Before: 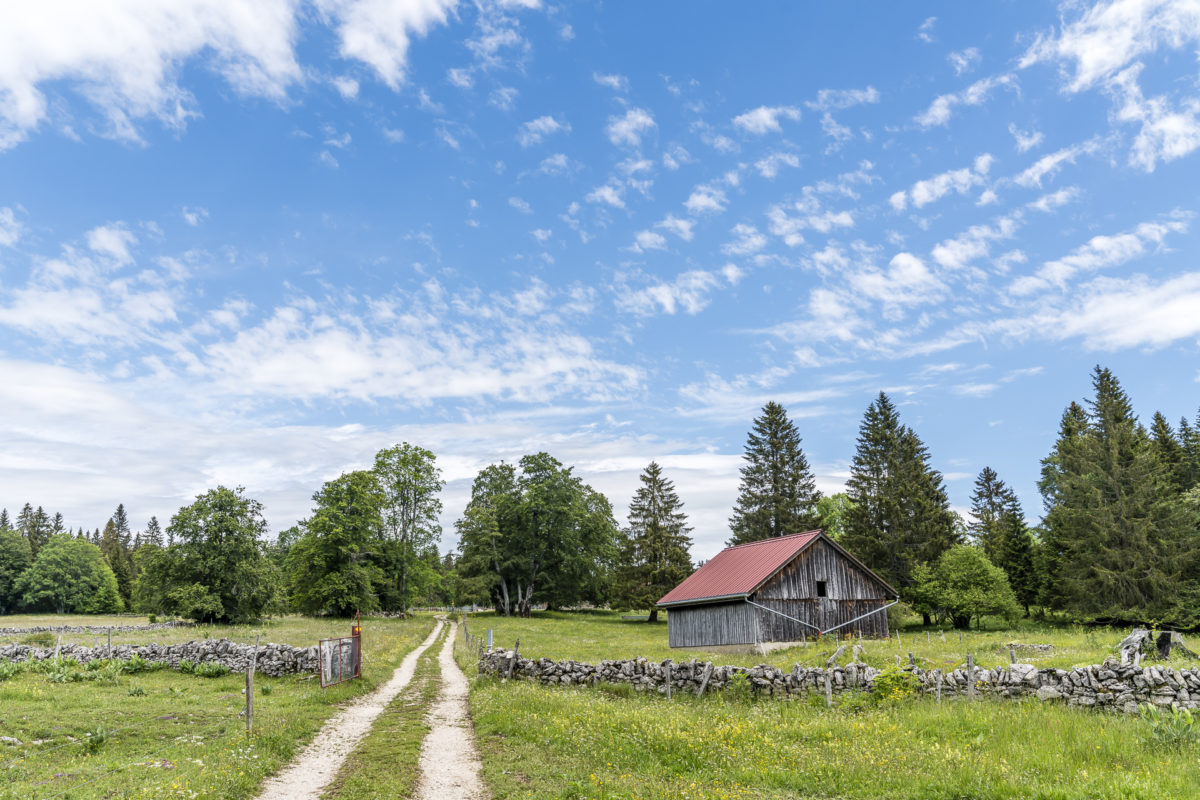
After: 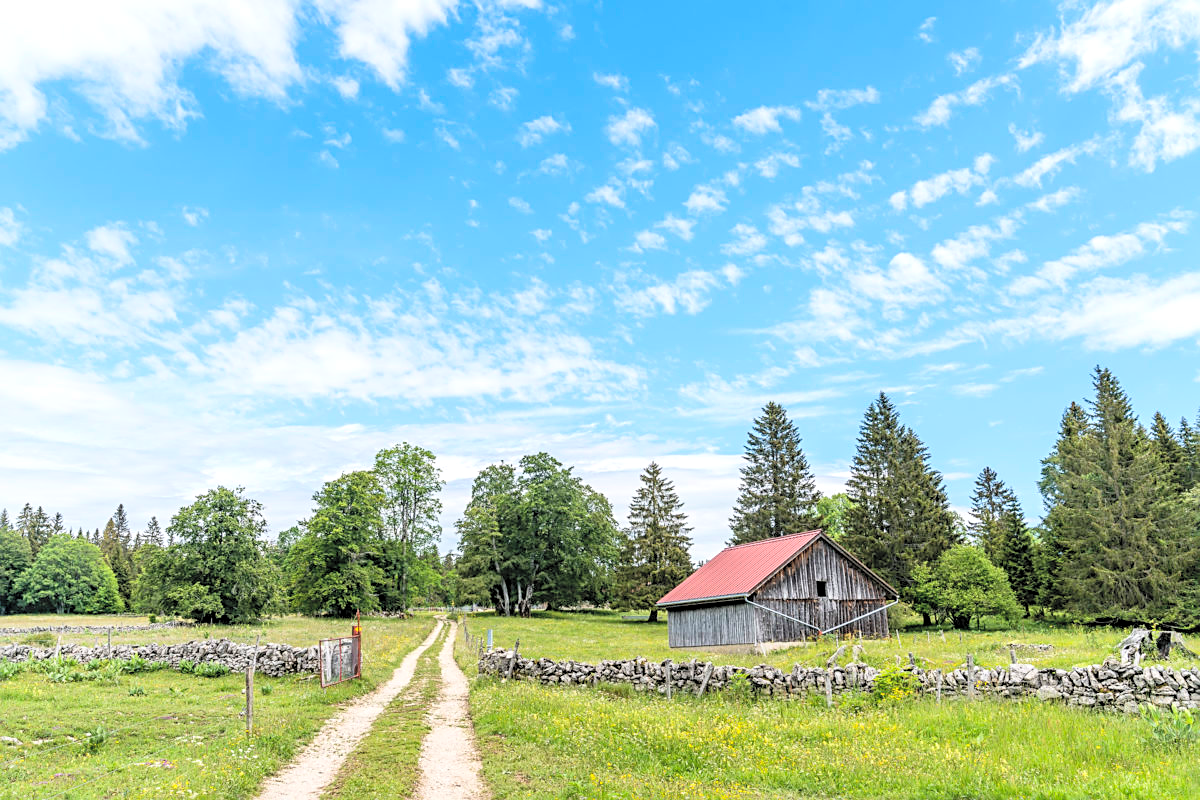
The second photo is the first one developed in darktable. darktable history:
sharpen: on, module defaults
color balance rgb: perceptual saturation grading › global saturation -0.099%, contrast 5.703%
contrast brightness saturation: contrast 0.099, brightness 0.319, saturation 0.142
